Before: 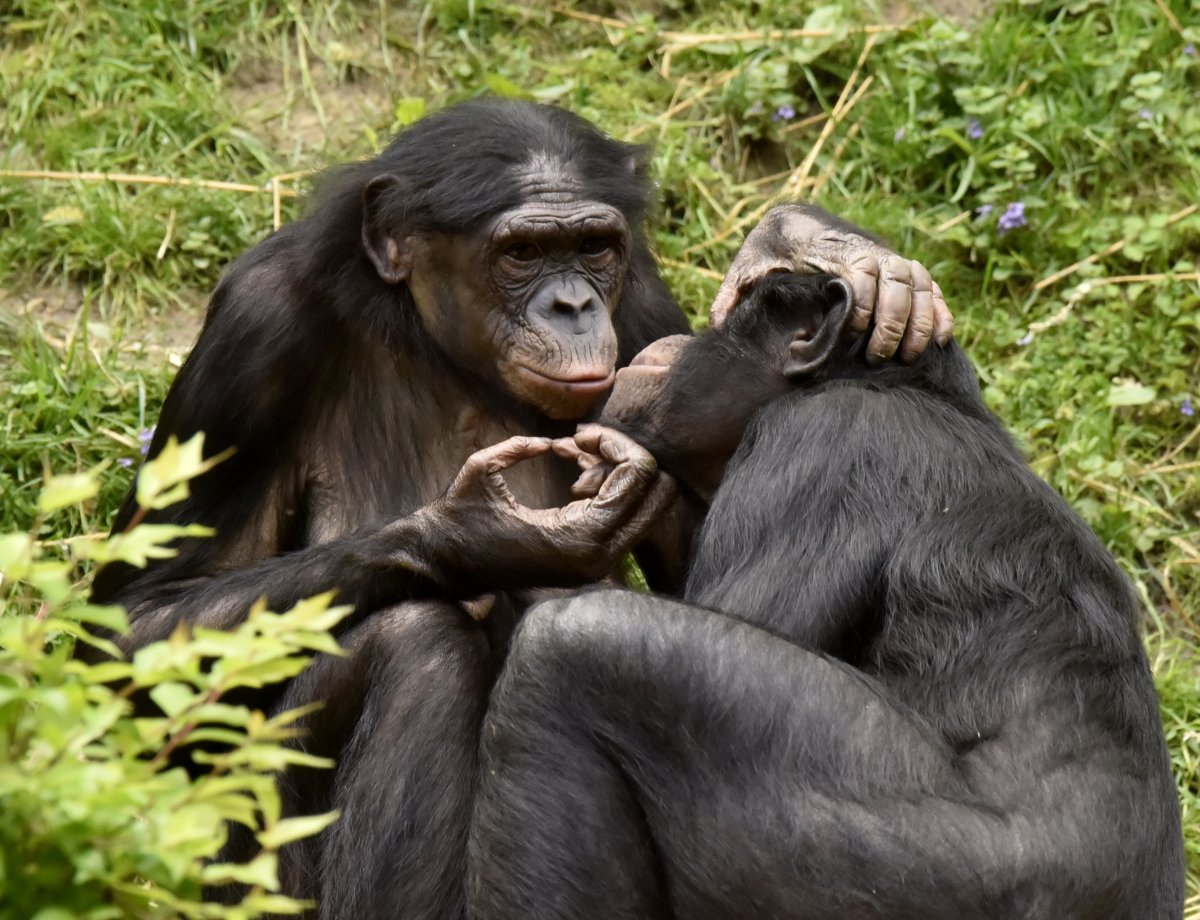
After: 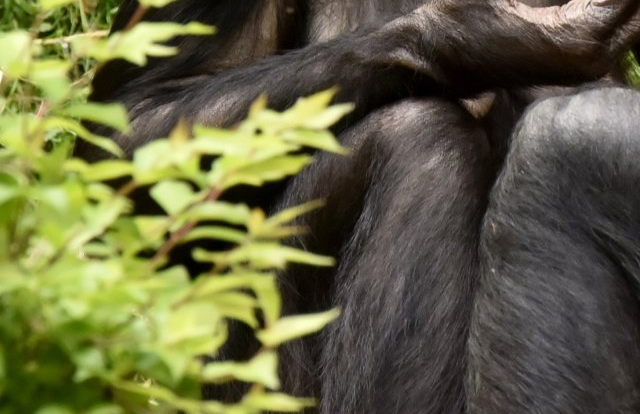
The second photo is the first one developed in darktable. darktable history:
crop and rotate: top 54.778%, right 46.61%, bottom 0.159%
shadows and highlights: shadows 37.27, highlights -28.18, soften with gaussian
